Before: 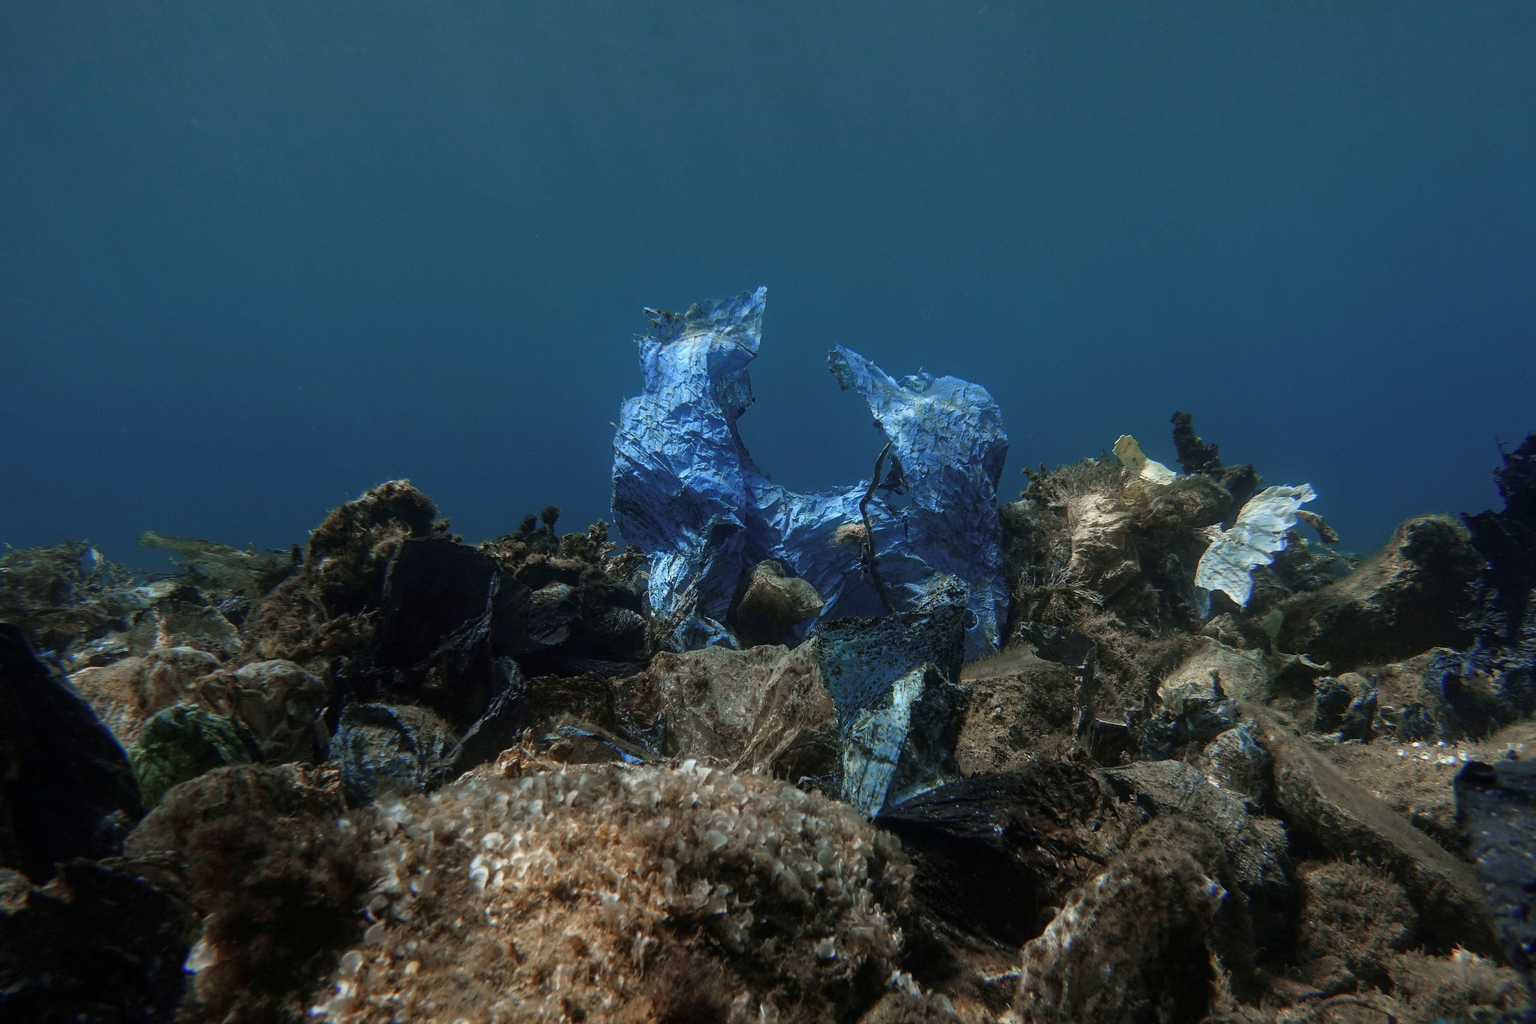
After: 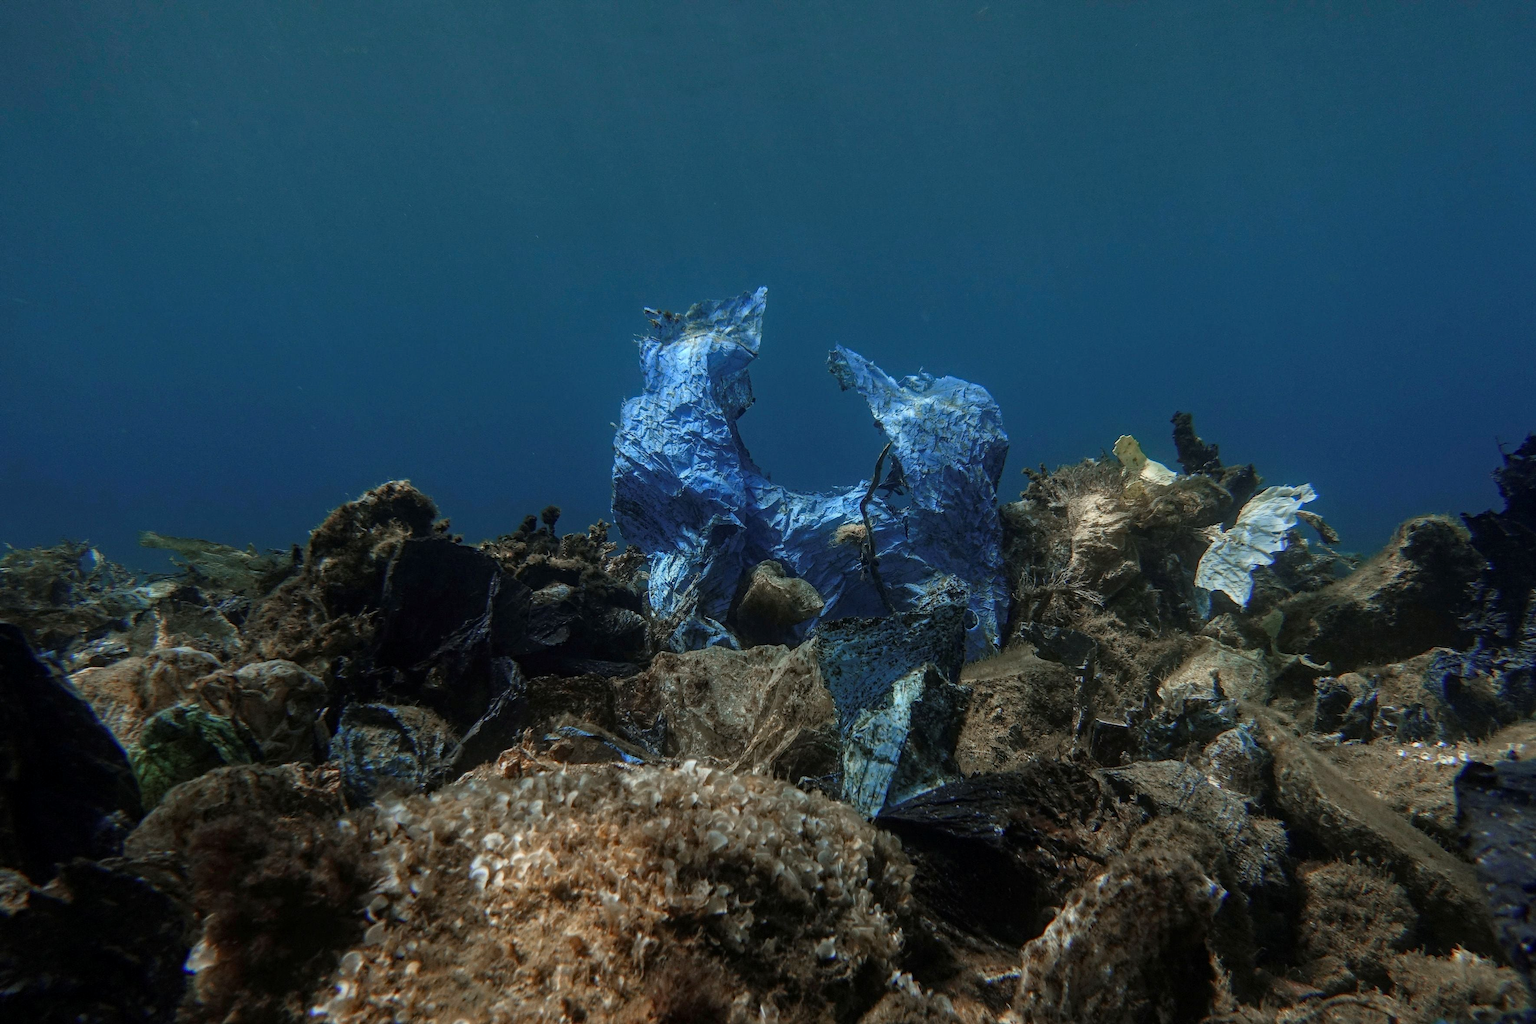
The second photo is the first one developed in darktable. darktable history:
haze removal: adaptive false
local contrast: detail 110%
